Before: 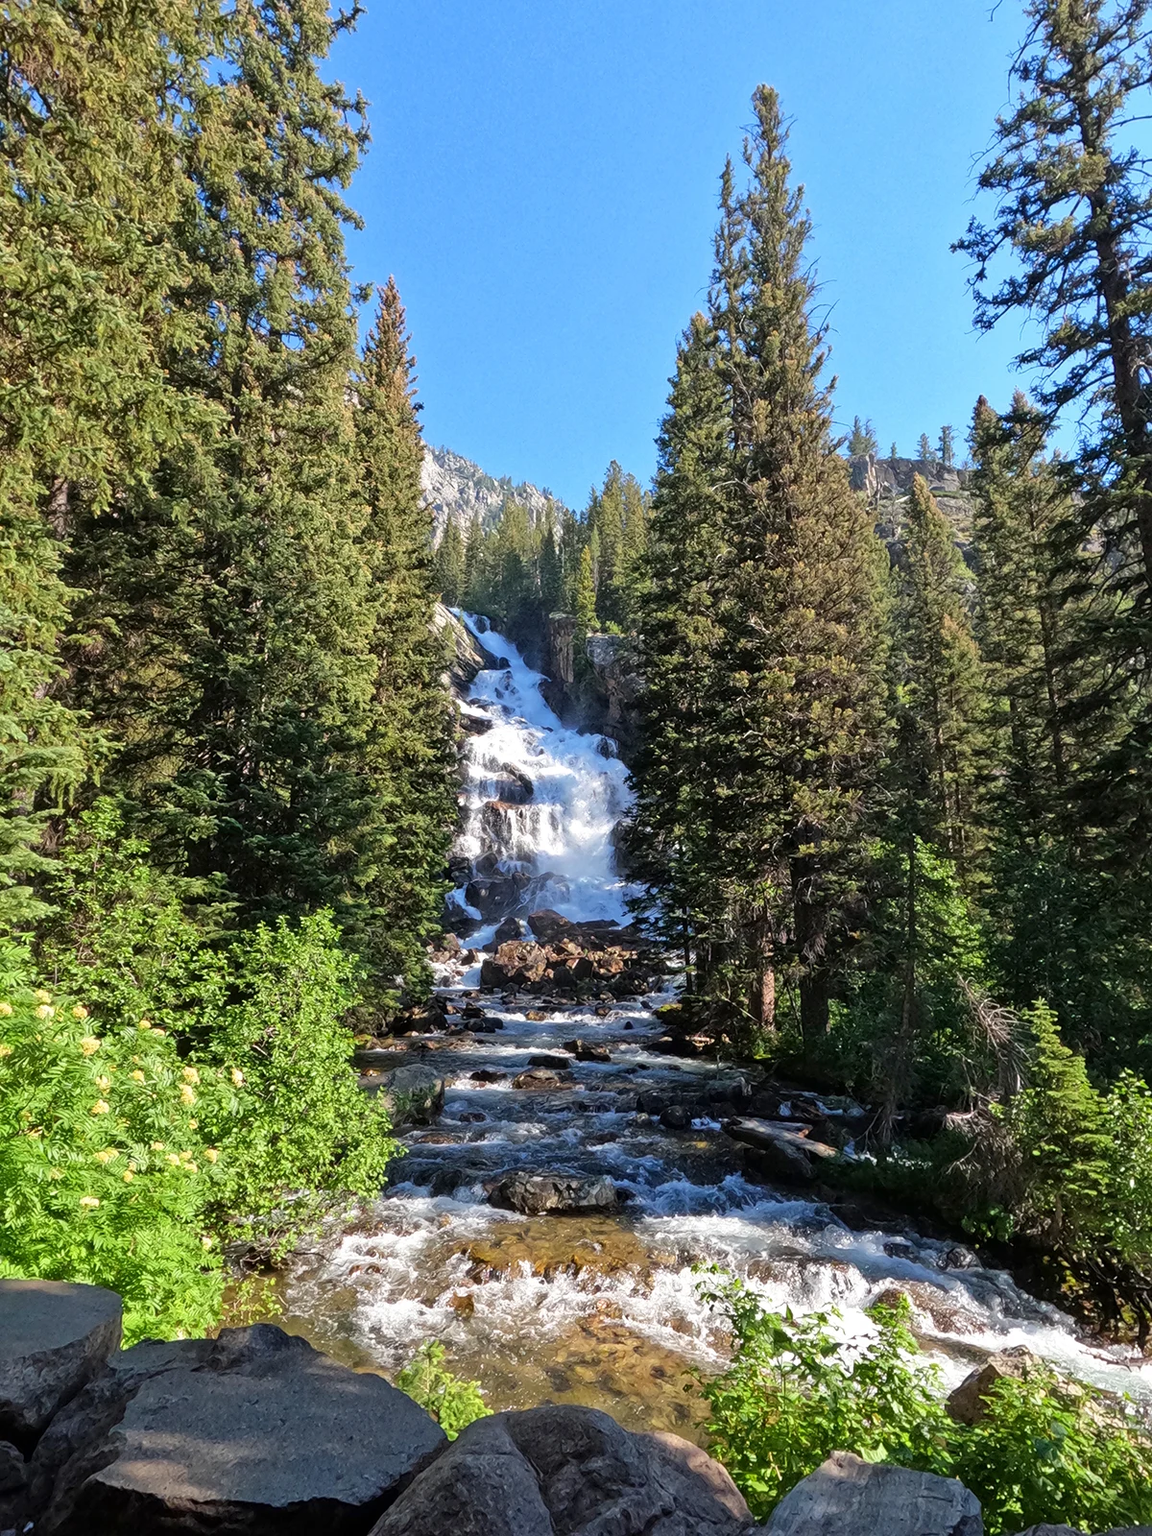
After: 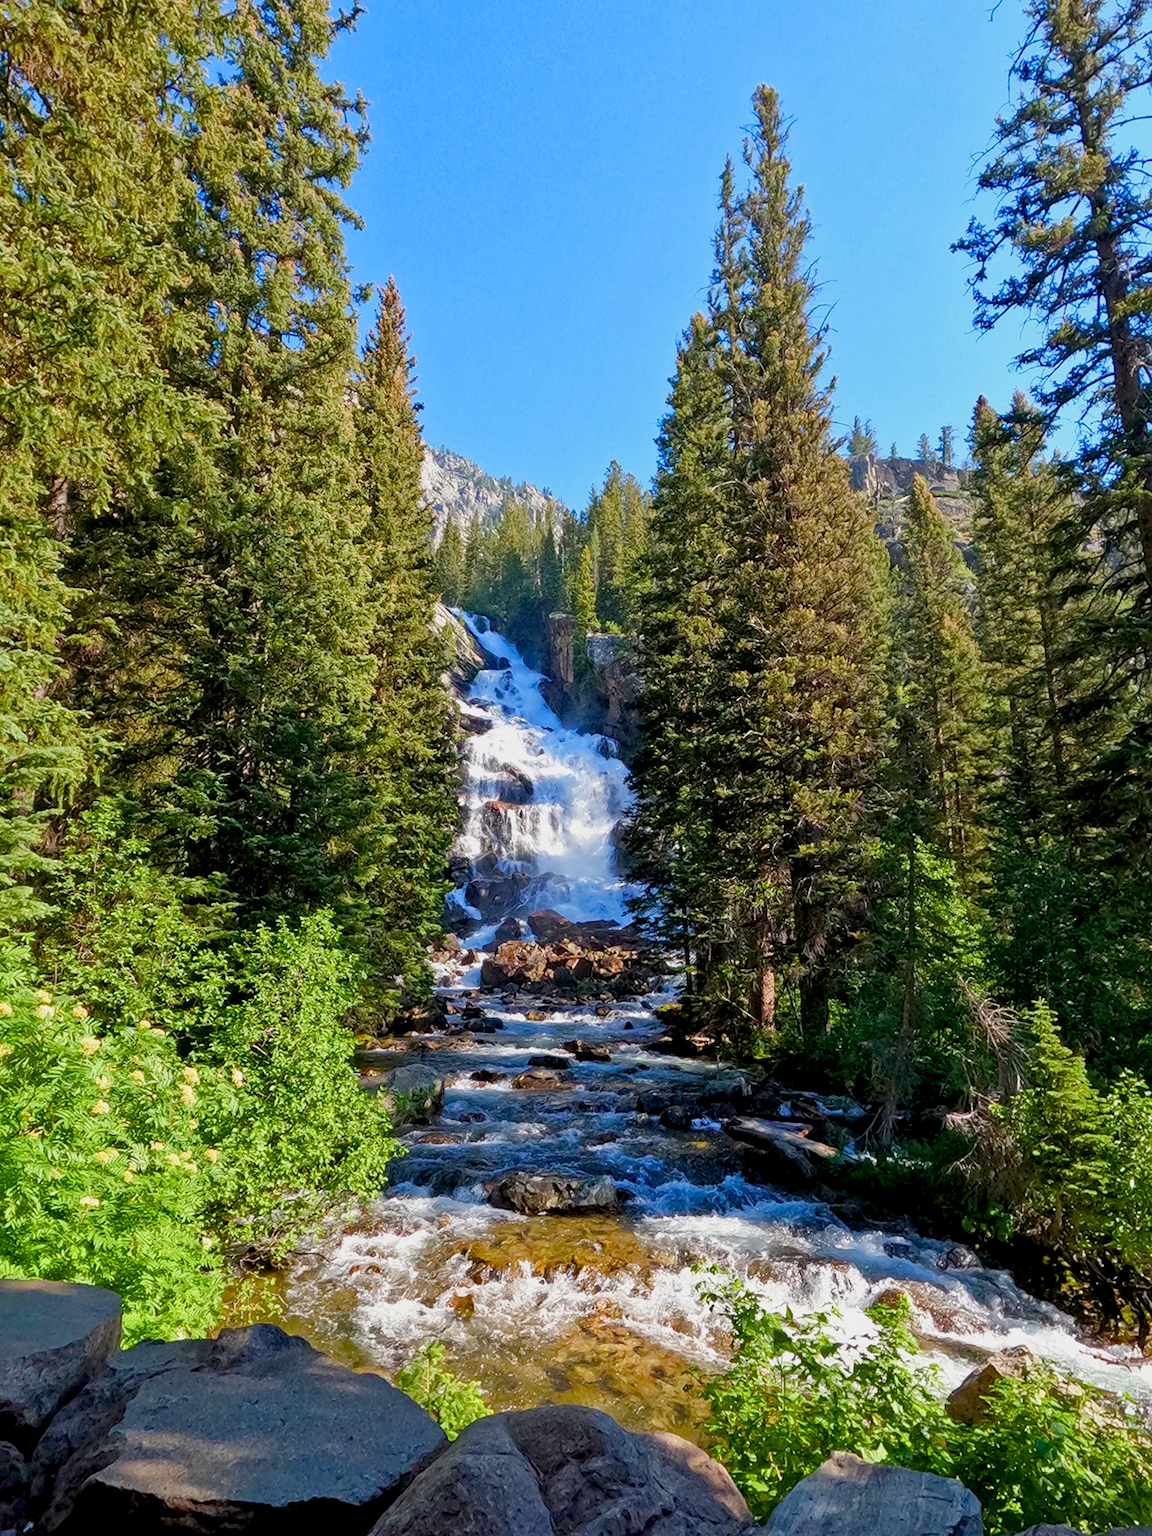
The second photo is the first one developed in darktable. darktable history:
exposure: exposure 0 EV, compensate highlight preservation false
color balance rgb: global offset › luminance -0.5%, perceptual saturation grading › highlights -17.77%, perceptual saturation grading › mid-tones 33.1%, perceptual saturation grading › shadows 50.52%, perceptual brilliance grading › highlights 10.8%, perceptual brilliance grading › shadows -10.8%, global vibrance 24.22%, contrast -25%
